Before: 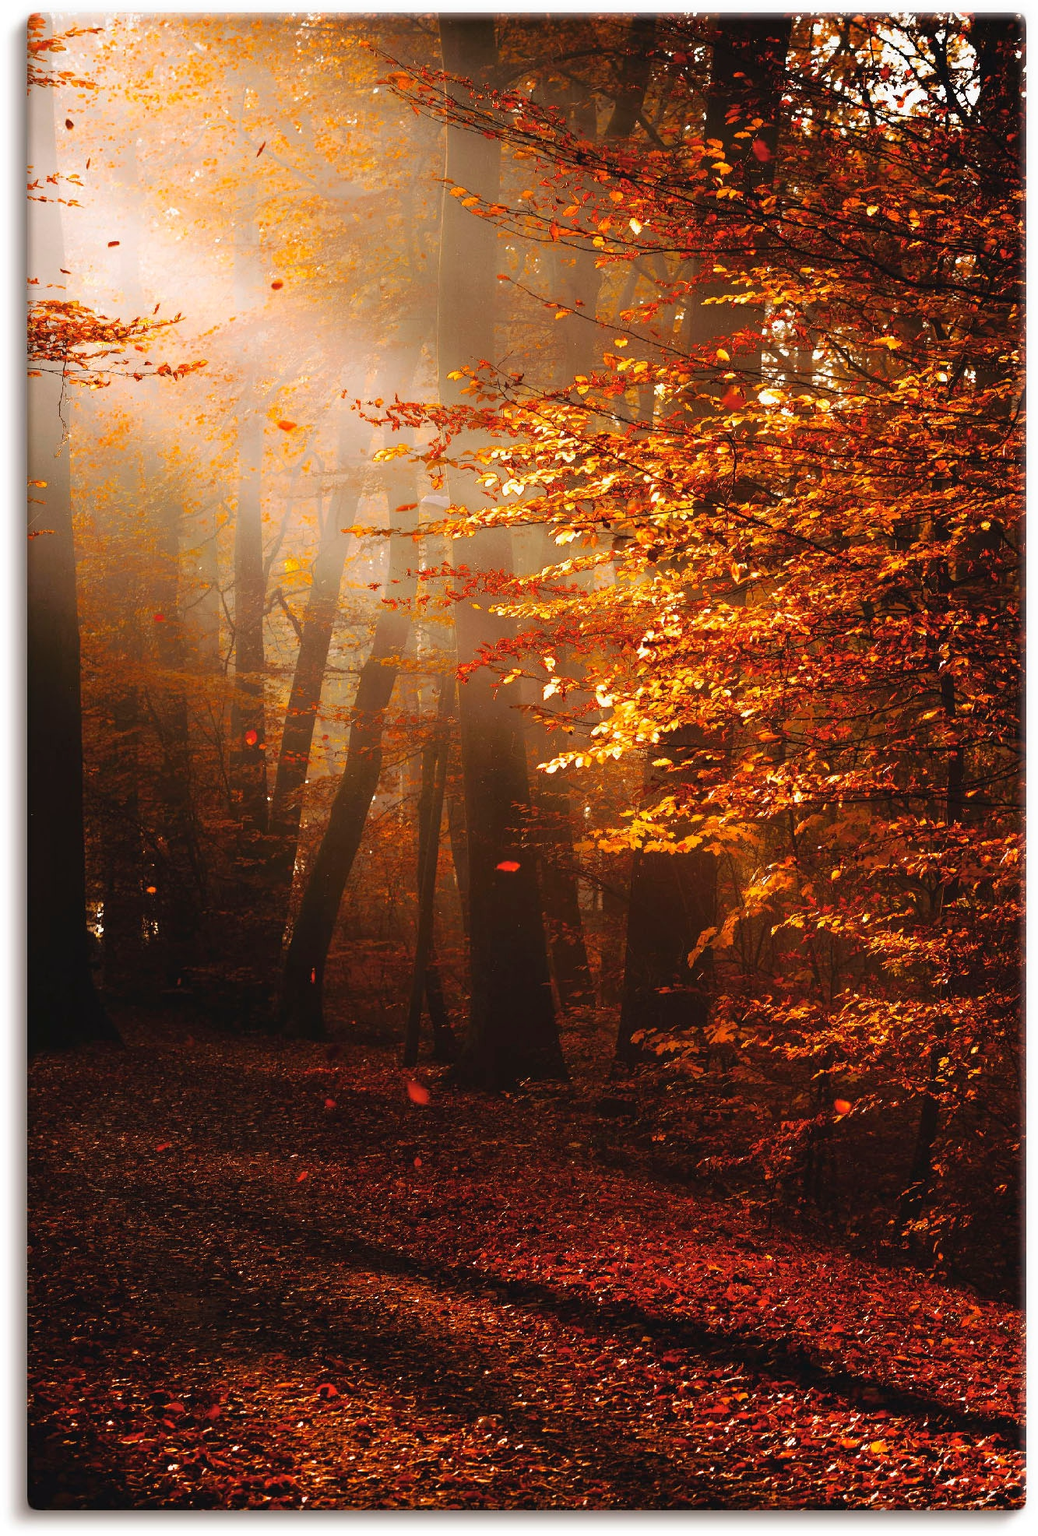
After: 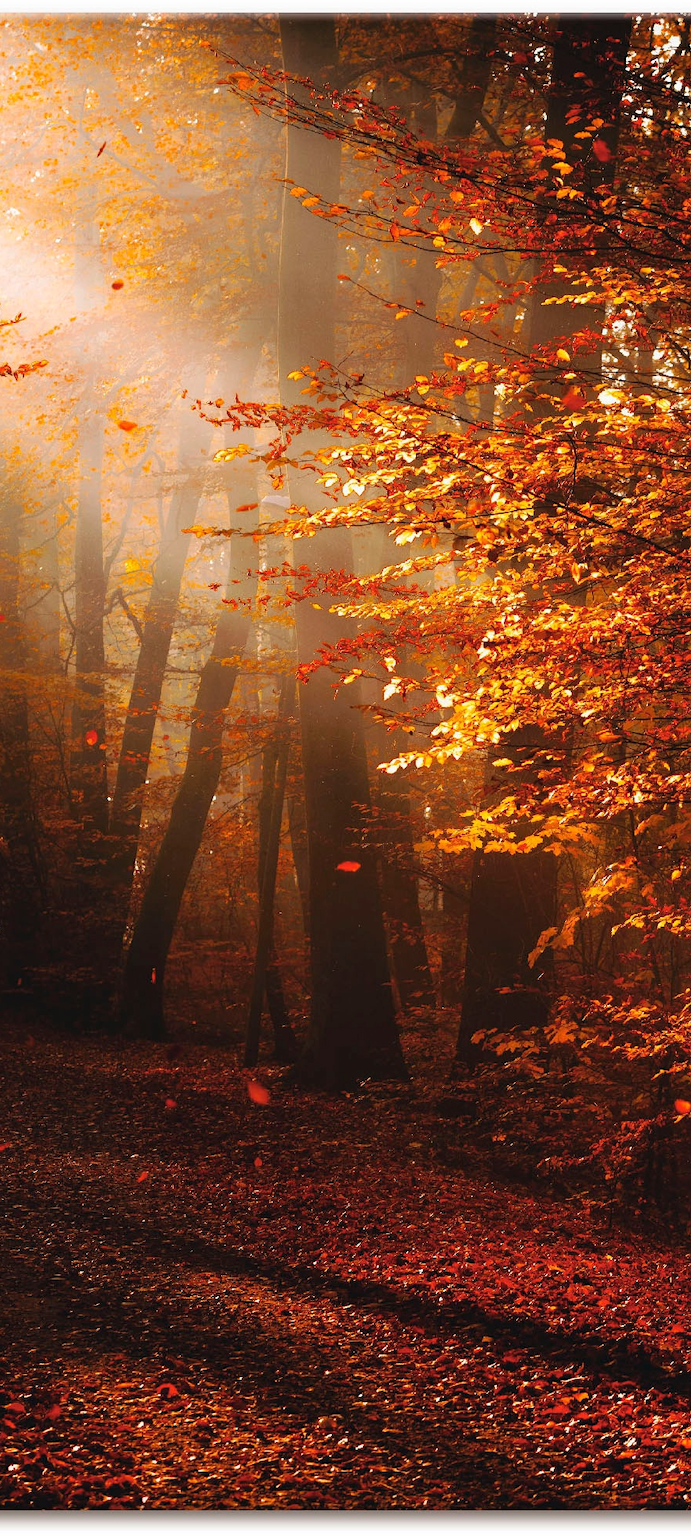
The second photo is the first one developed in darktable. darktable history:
crop: left 15.419%, right 17.914%
local contrast: mode bilateral grid, contrast 15, coarseness 36, detail 105%, midtone range 0.2
